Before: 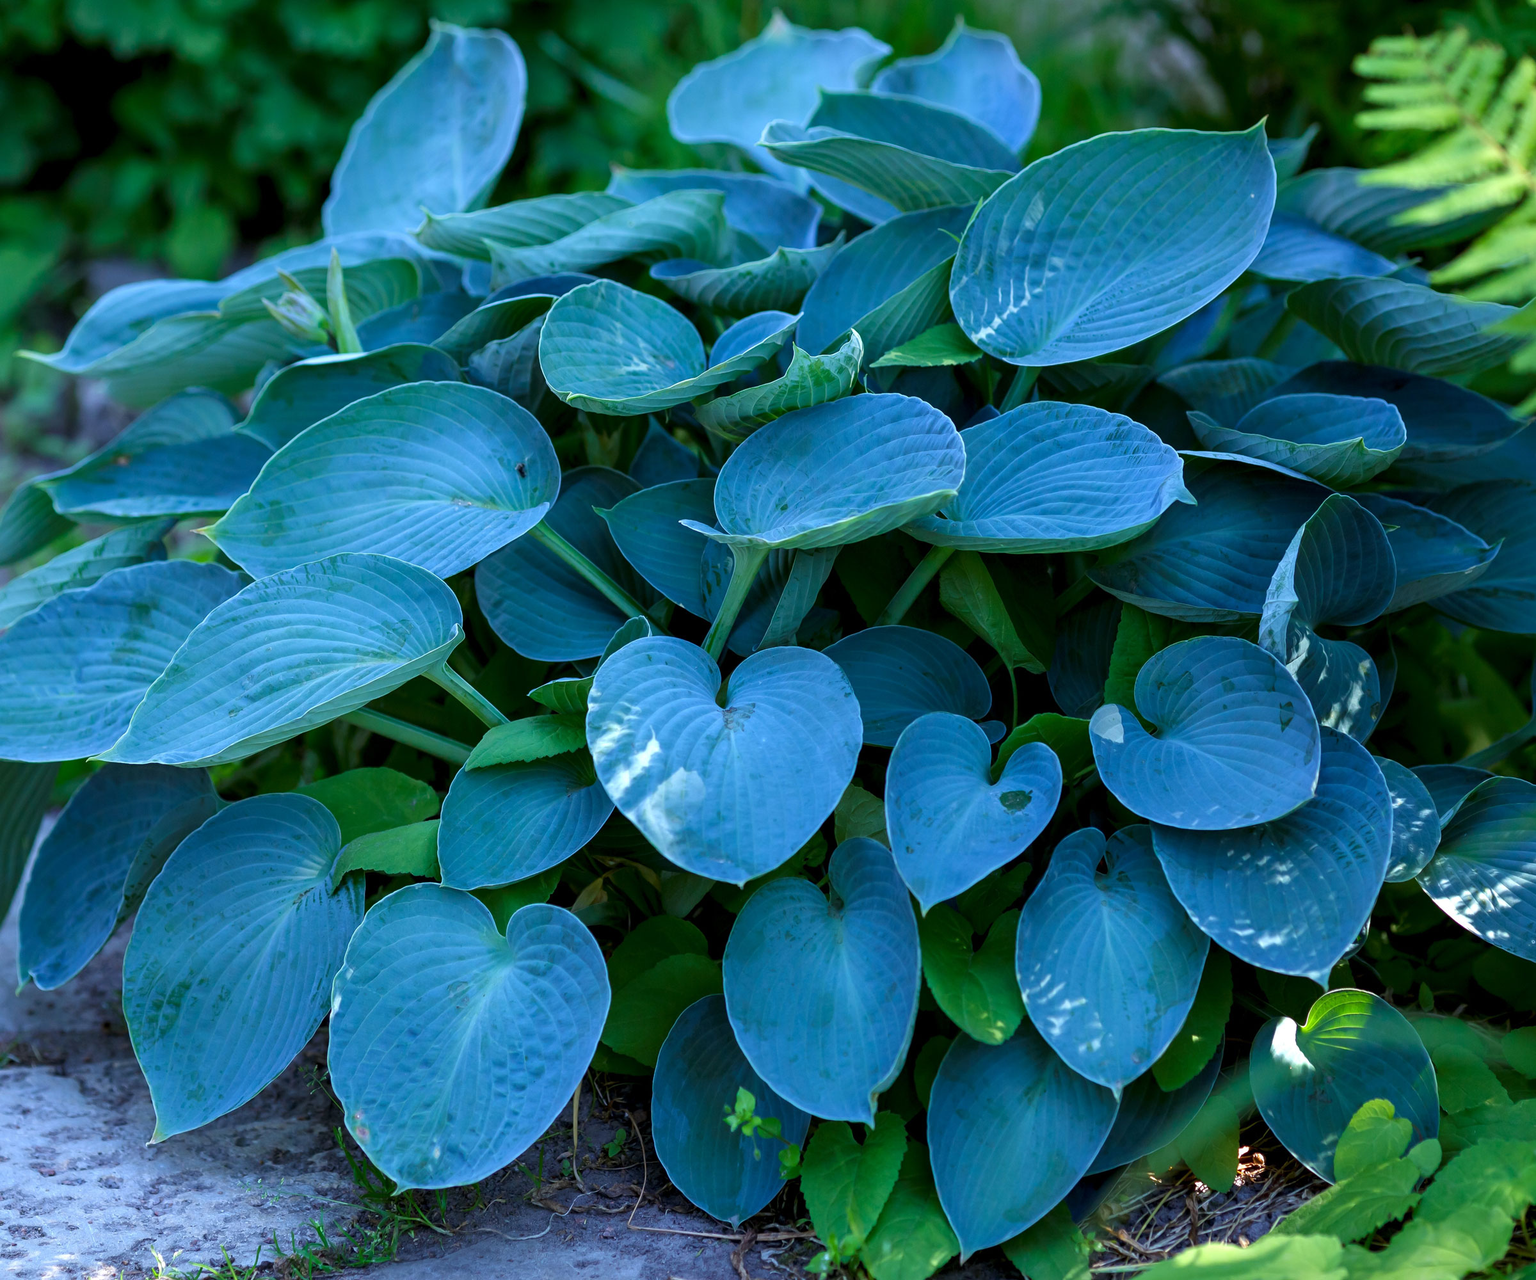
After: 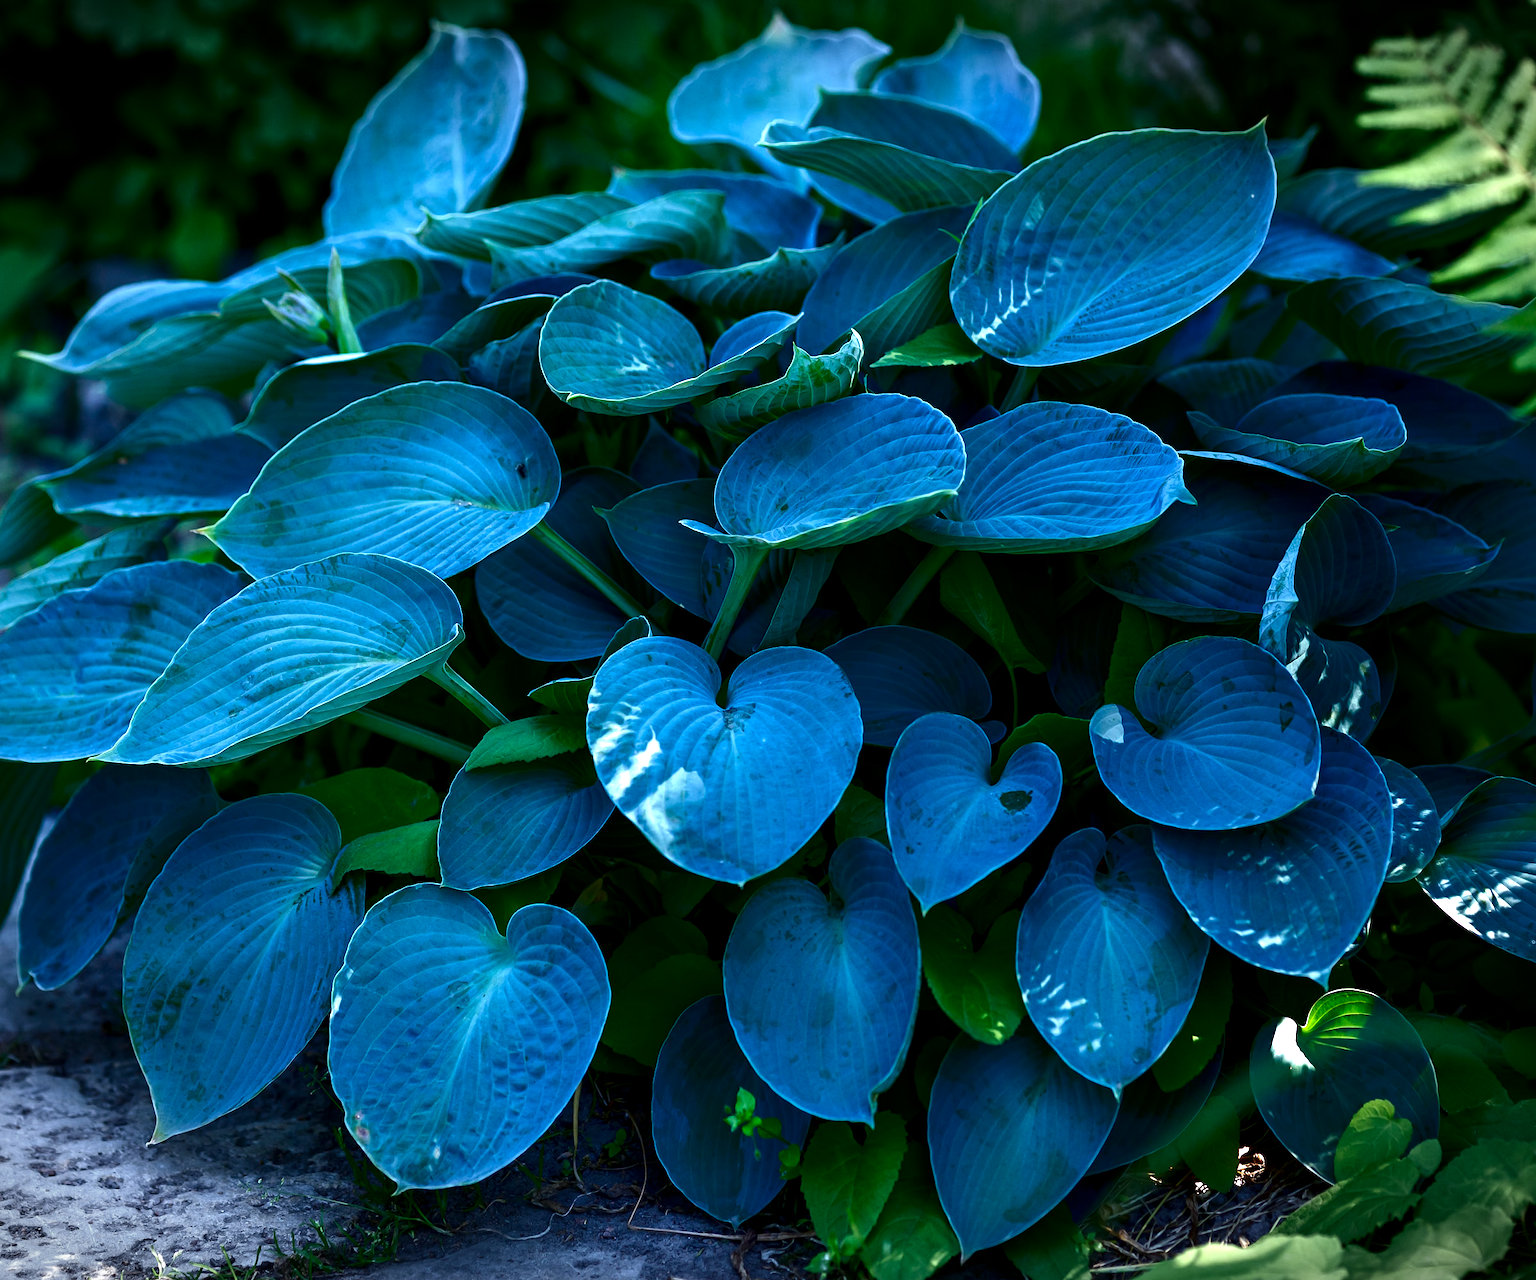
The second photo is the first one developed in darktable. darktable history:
local contrast: mode bilateral grid, contrast 11, coarseness 25, detail 112%, midtone range 0.2
exposure: black level correction 0.001, exposure 0.015 EV, compensate highlight preservation false
contrast brightness saturation: contrast 0.097, brightness -0.27, saturation 0.147
color balance rgb: shadows lift › chroma 2.025%, shadows lift › hue 221.59°, perceptual saturation grading › global saturation -2.077%, perceptual saturation grading › highlights -7.703%, perceptual saturation grading › mid-tones 7.9%, perceptual saturation grading › shadows 4.796%, perceptual brilliance grading › highlights 15.924%, perceptual brilliance grading › shadows -14.514%
vignetting: fall-off start 99.35%, width/height ratio 1.321
